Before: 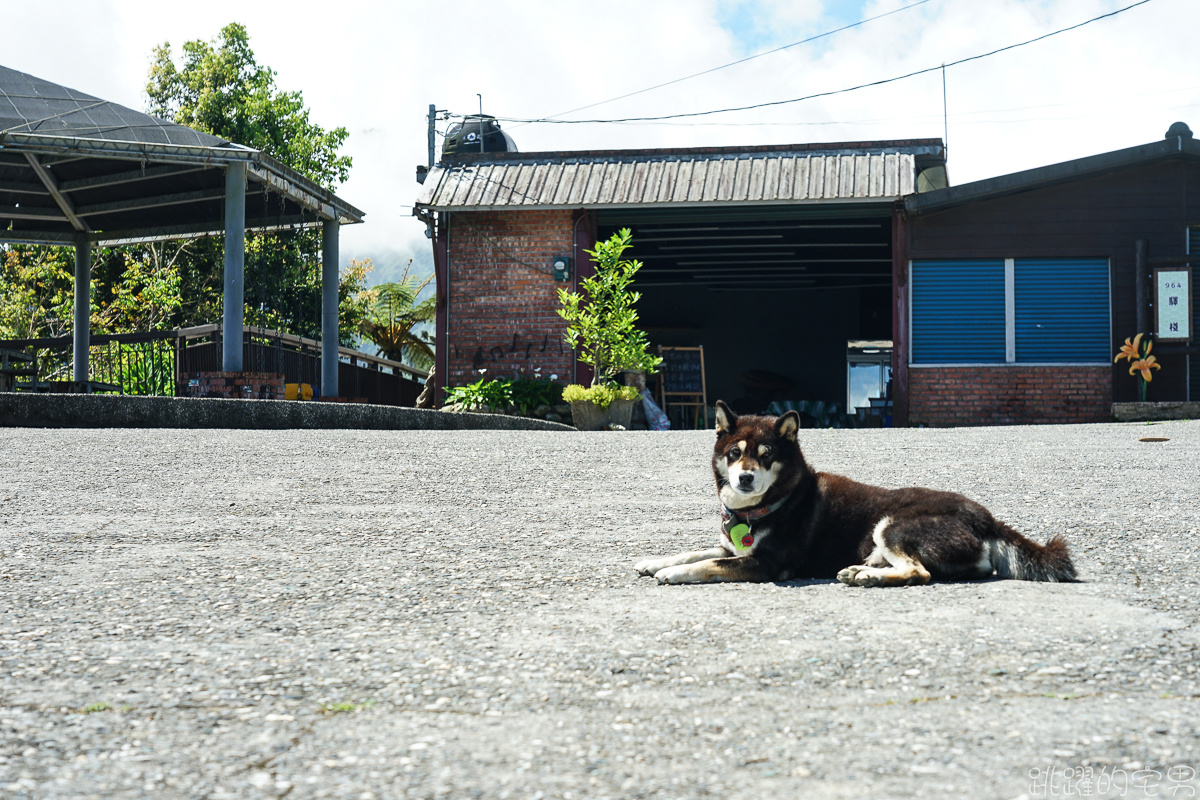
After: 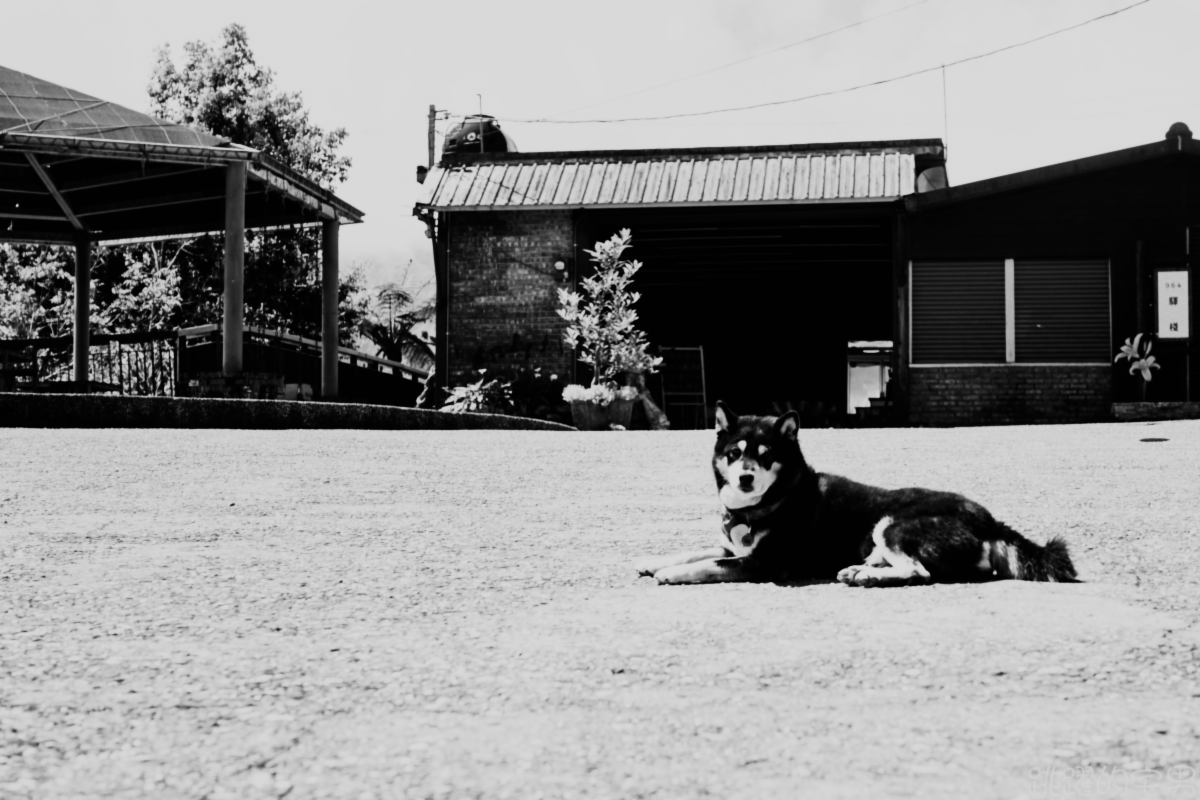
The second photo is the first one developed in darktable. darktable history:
lowpass: radius 0.76, contrast 1.56, saturation 0, unbound 0
filmic rgb: black relative exposure -7.65 EV, white relative exposure 4.56 EV, hardness 3.61, contrast 1.106
